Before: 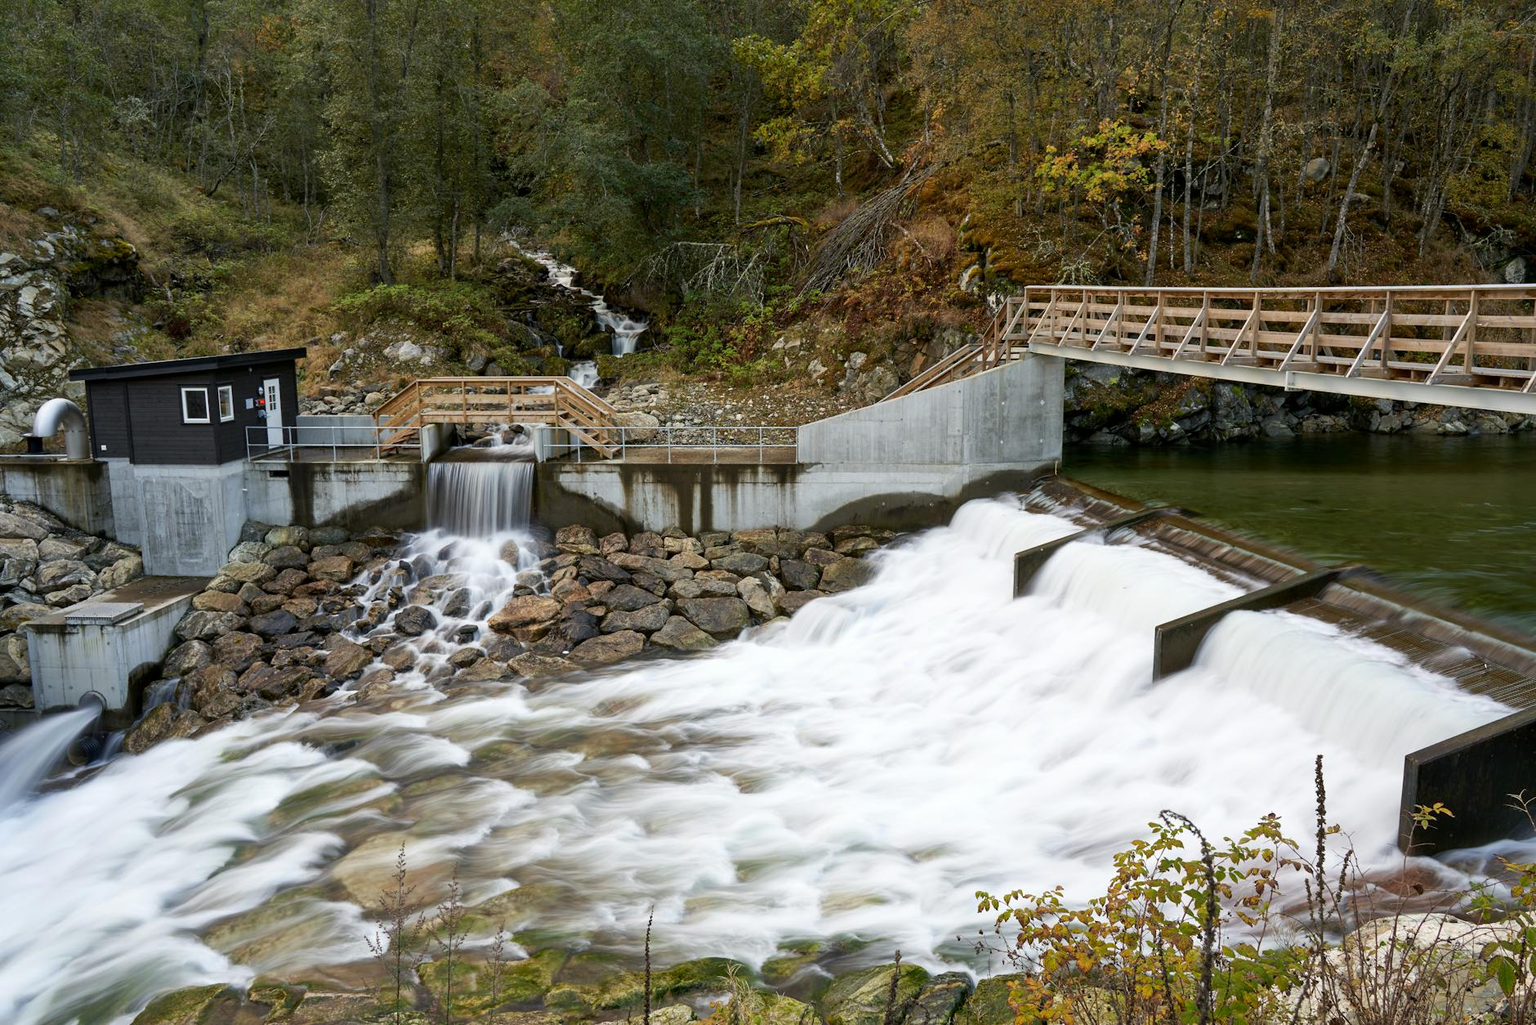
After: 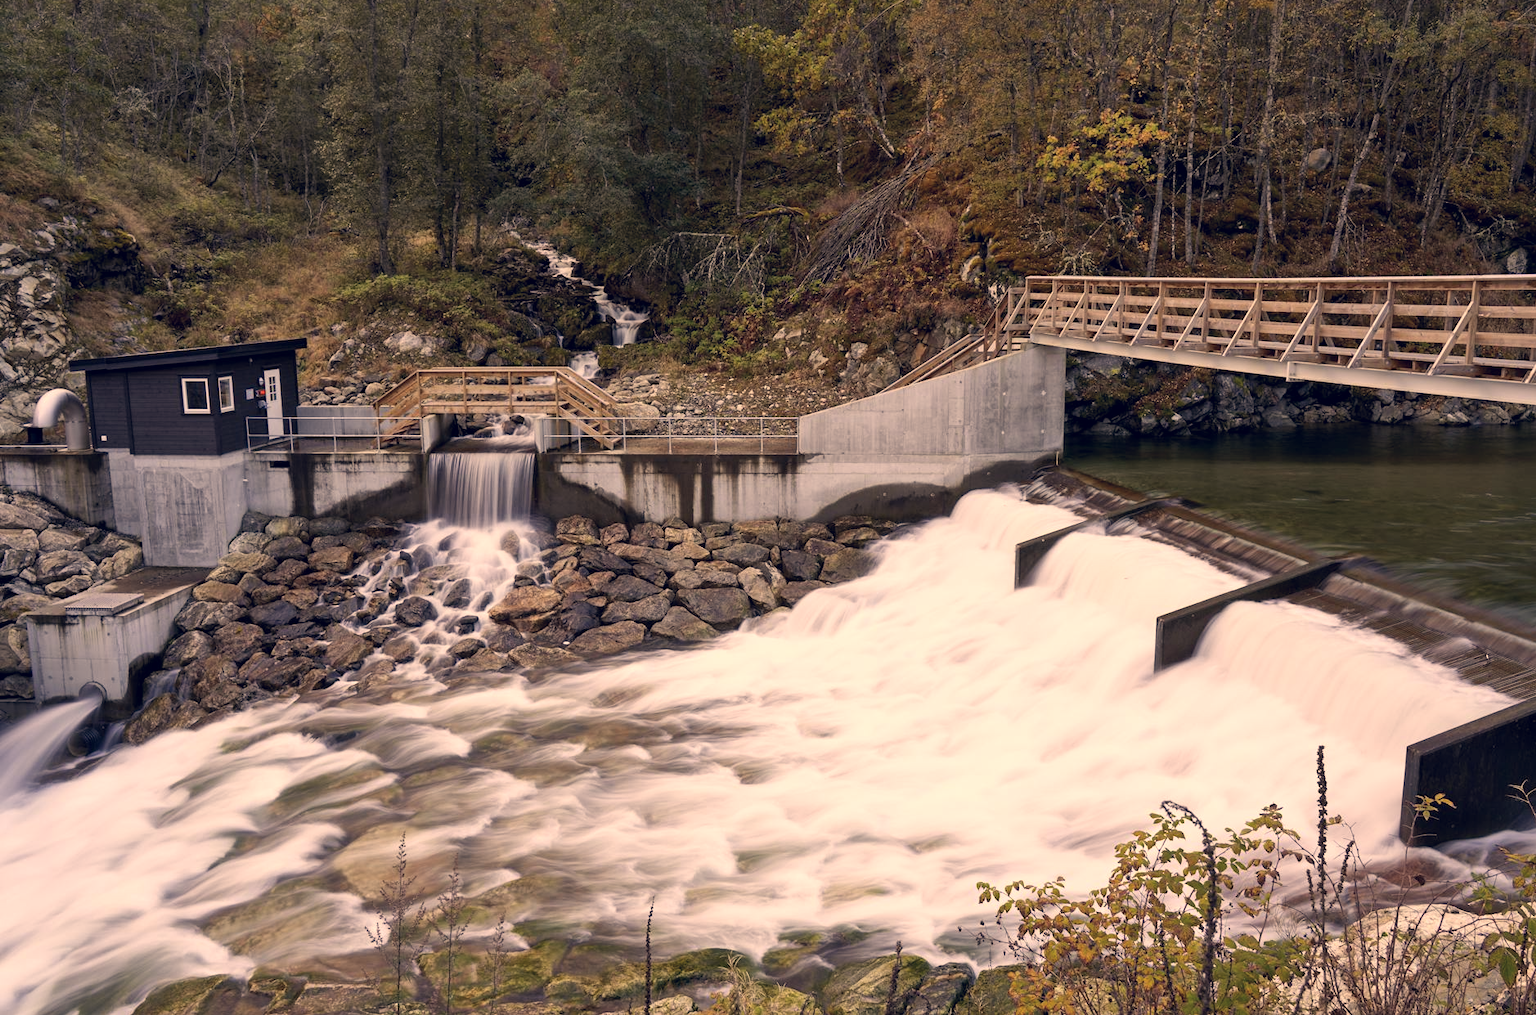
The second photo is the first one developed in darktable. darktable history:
crop: top 0.993%, right 0.068%
color correction: highlights a* 20.02, highlights b* 27.93, shadows a* 3.38, shadows b* -17.46, saturation 0.751
